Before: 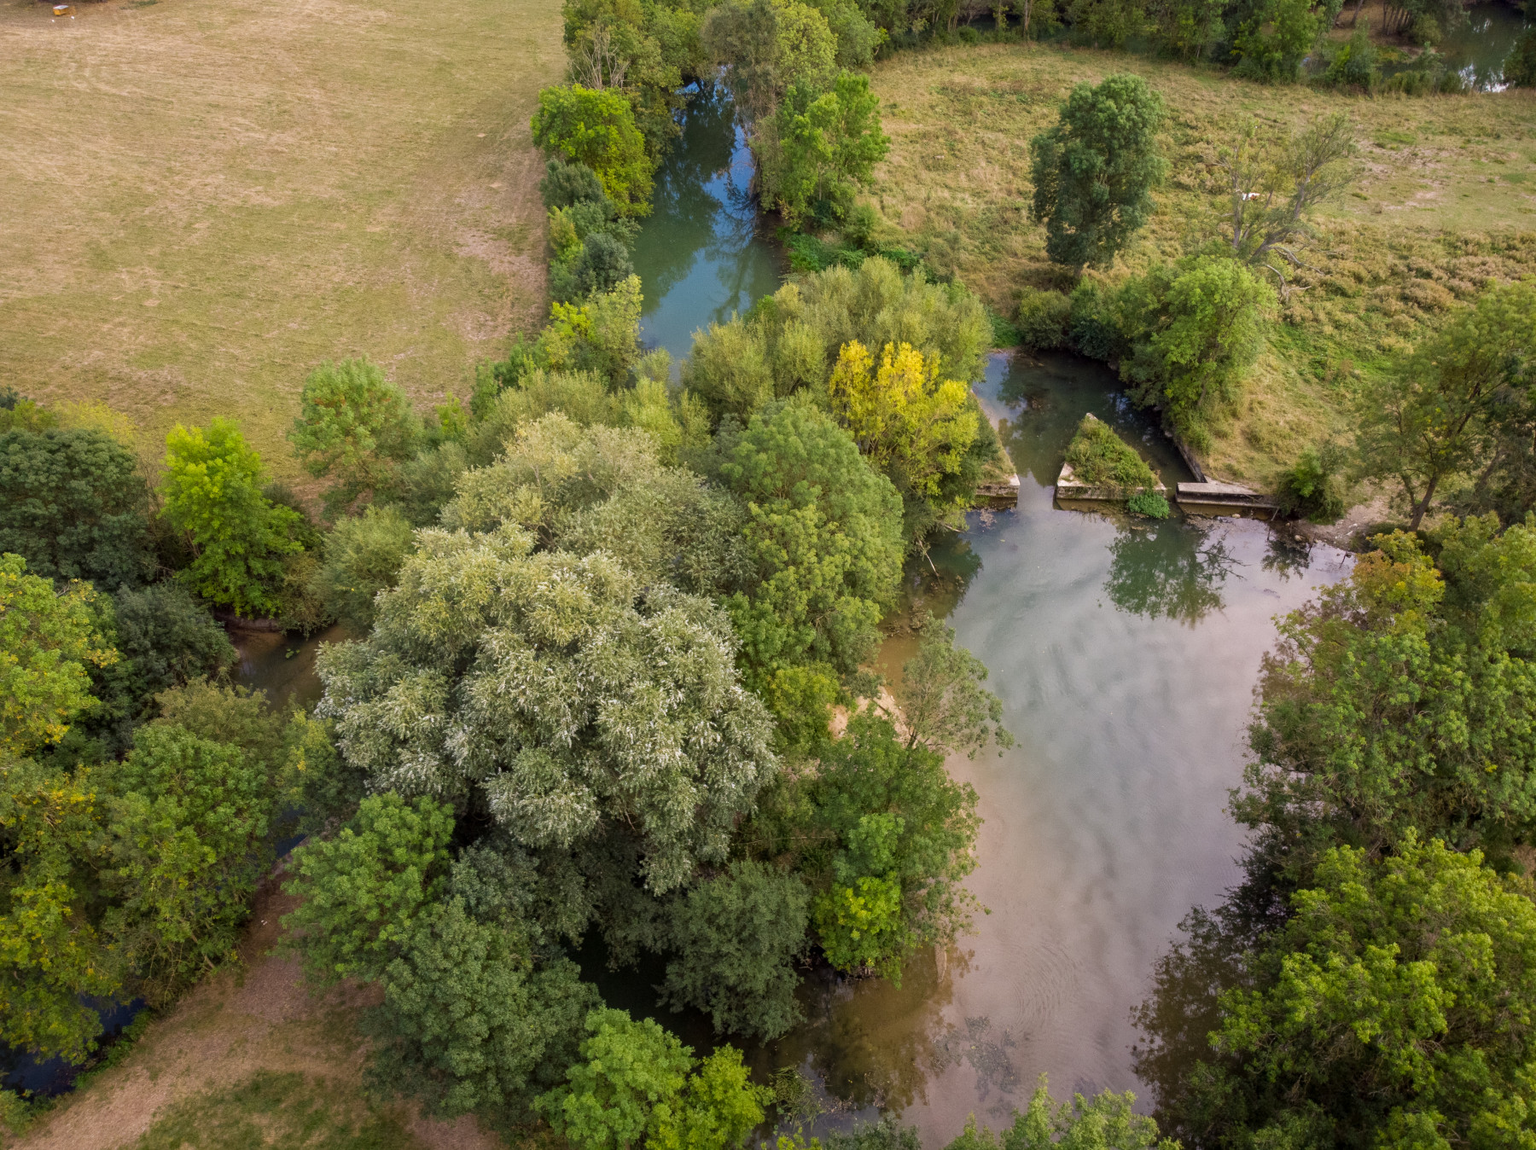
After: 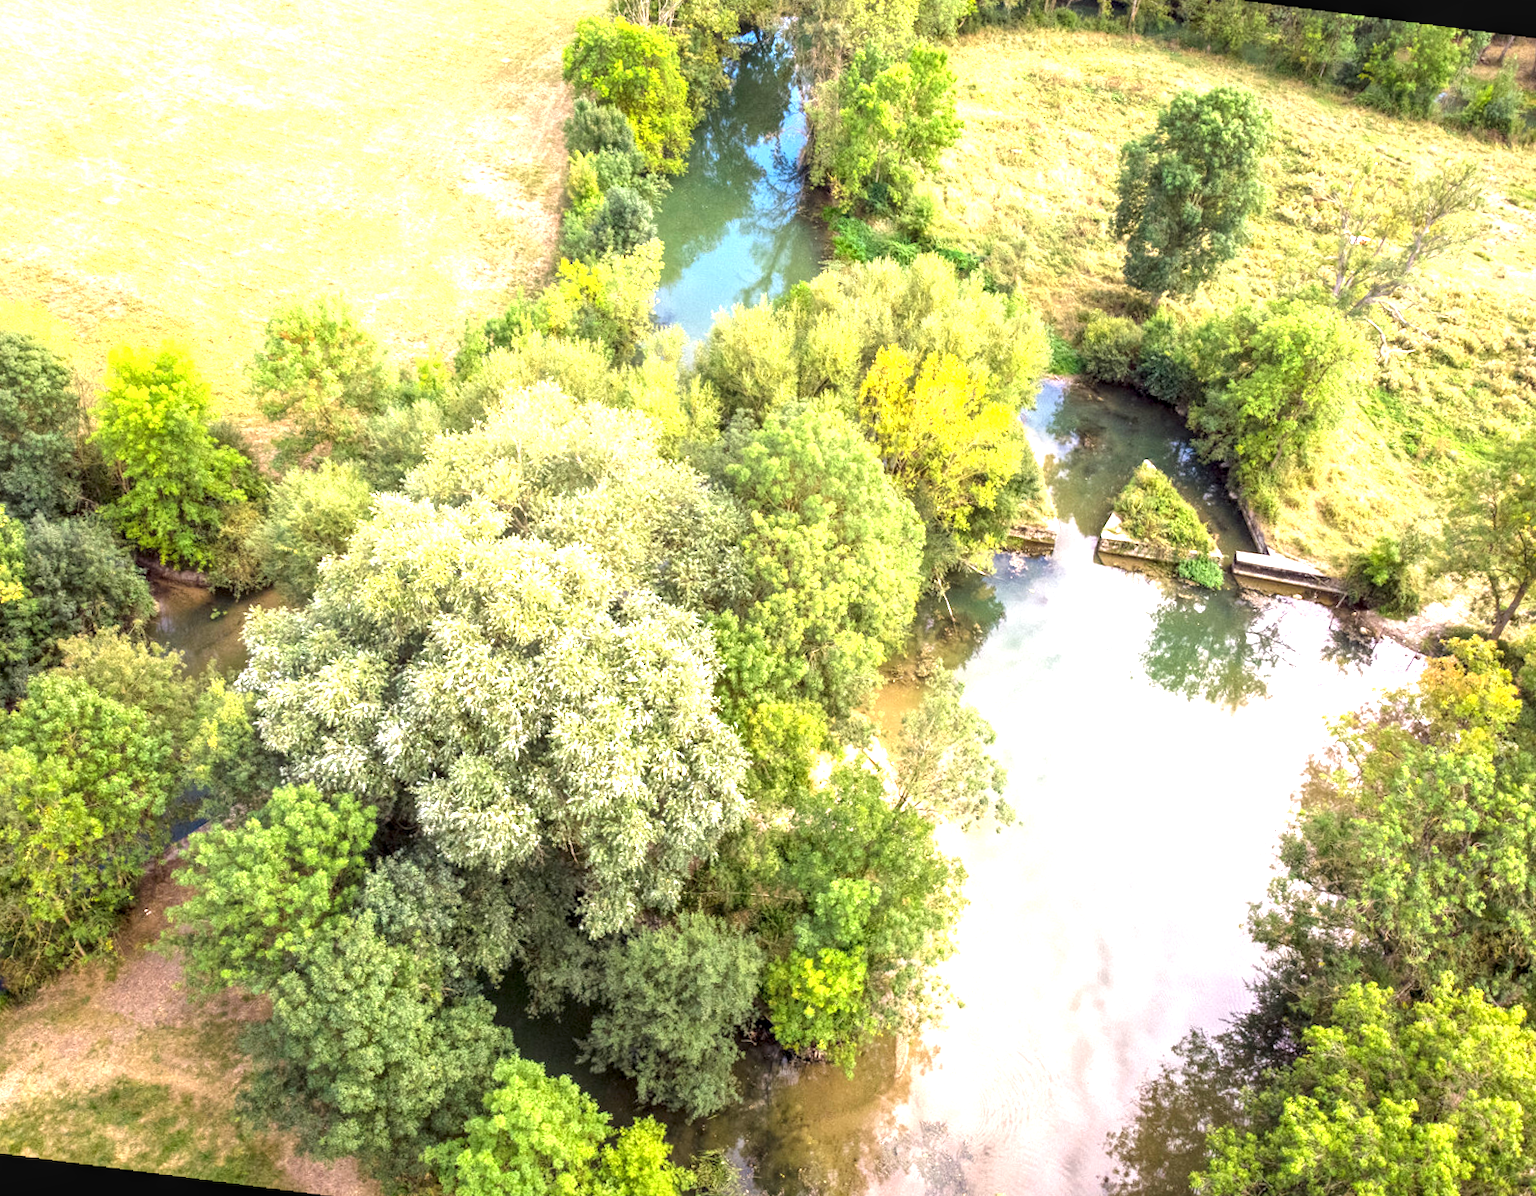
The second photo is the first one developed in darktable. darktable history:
exposure: exposure 2.003 EV, compensate highlight preservation false
crop and rotate: angle -3.27°, left 5.211%, top 5.211%, right 4.607%, bottom 4.607%
local contrast: on, module defaults
rotate and perspective: rotation 4.1°, automatic cropping off
color balance: contrast -0.5%
white balance: emerald 1
